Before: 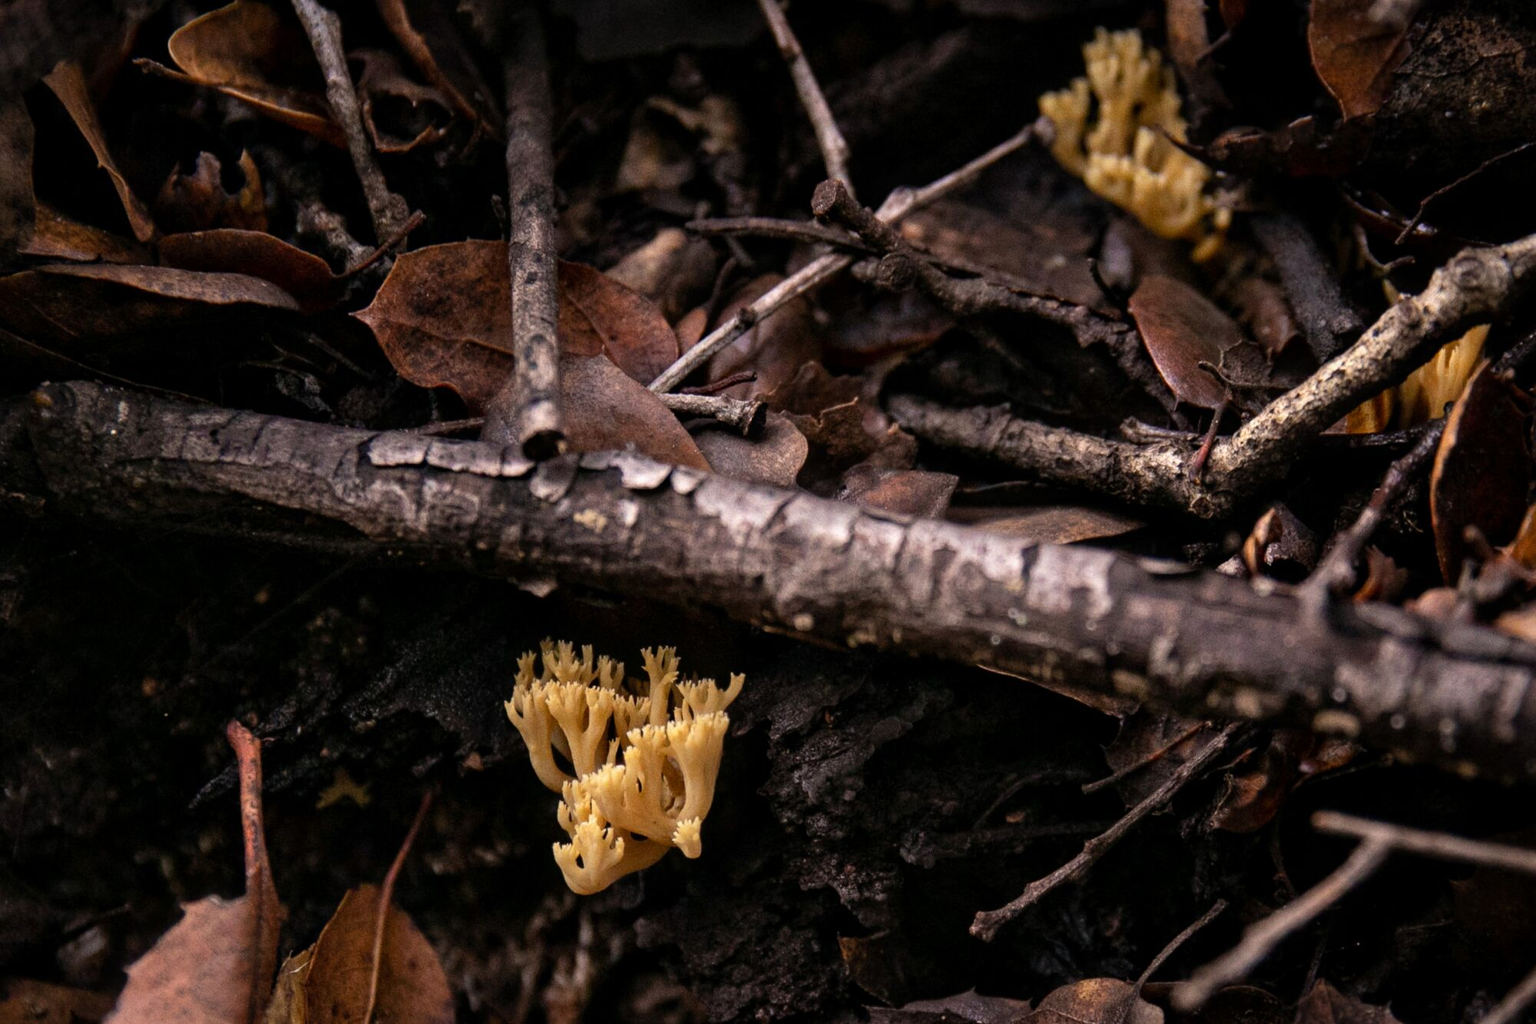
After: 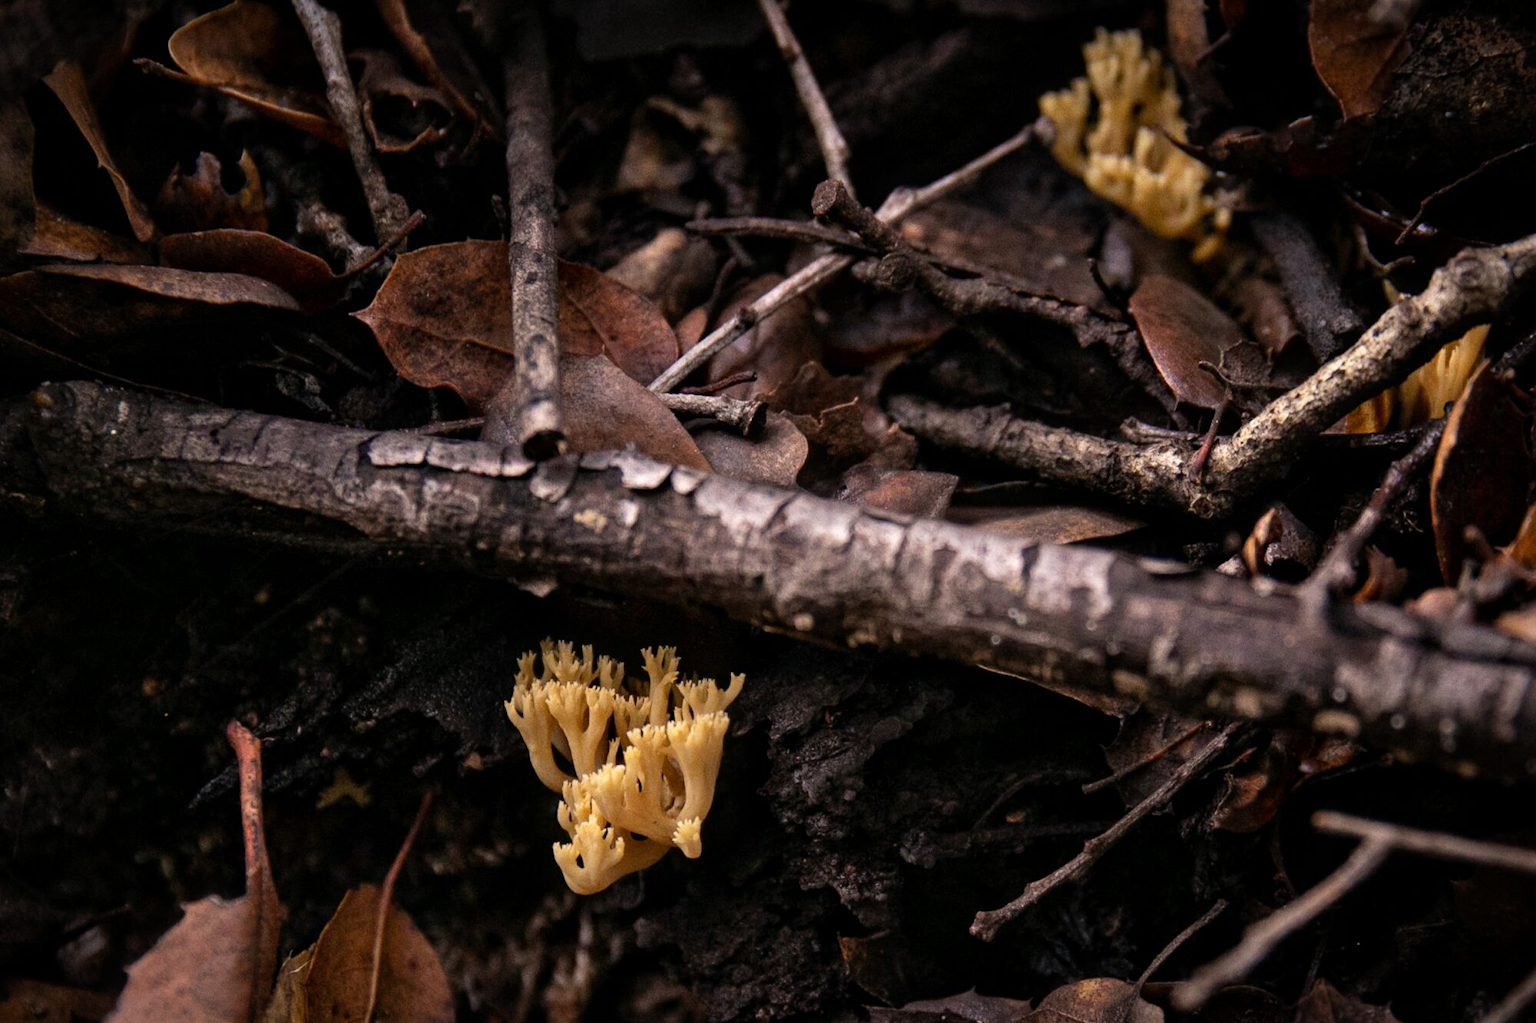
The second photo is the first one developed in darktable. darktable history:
vignetting: fall-off start 86.67%, saturation -0.001, automatic ratio true
